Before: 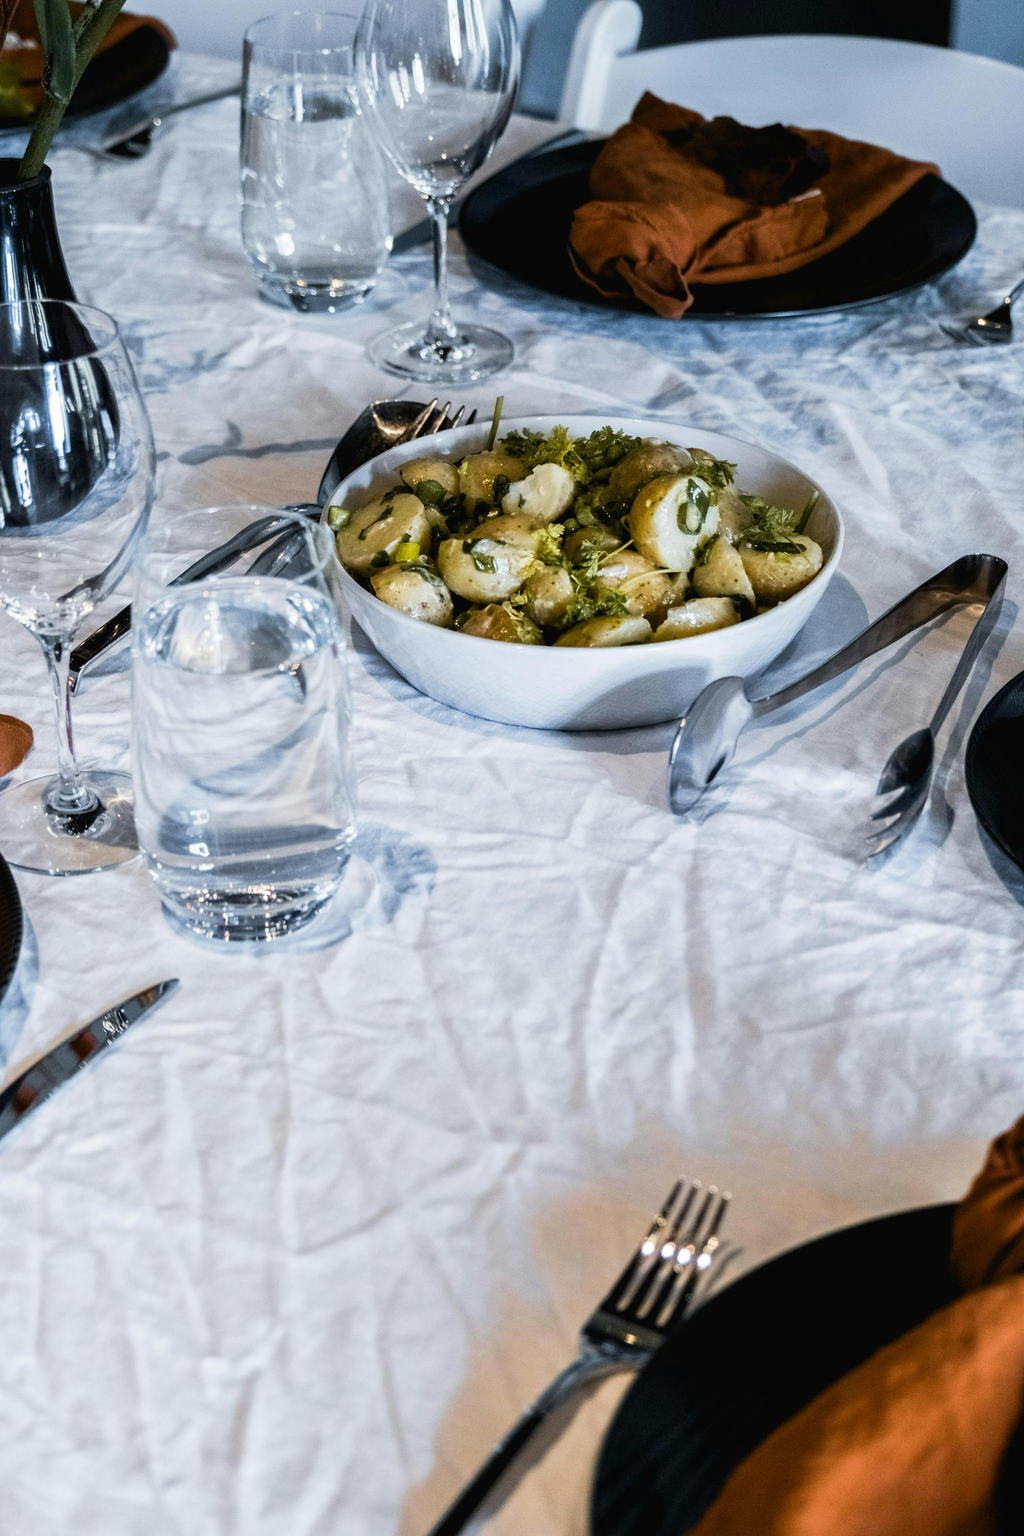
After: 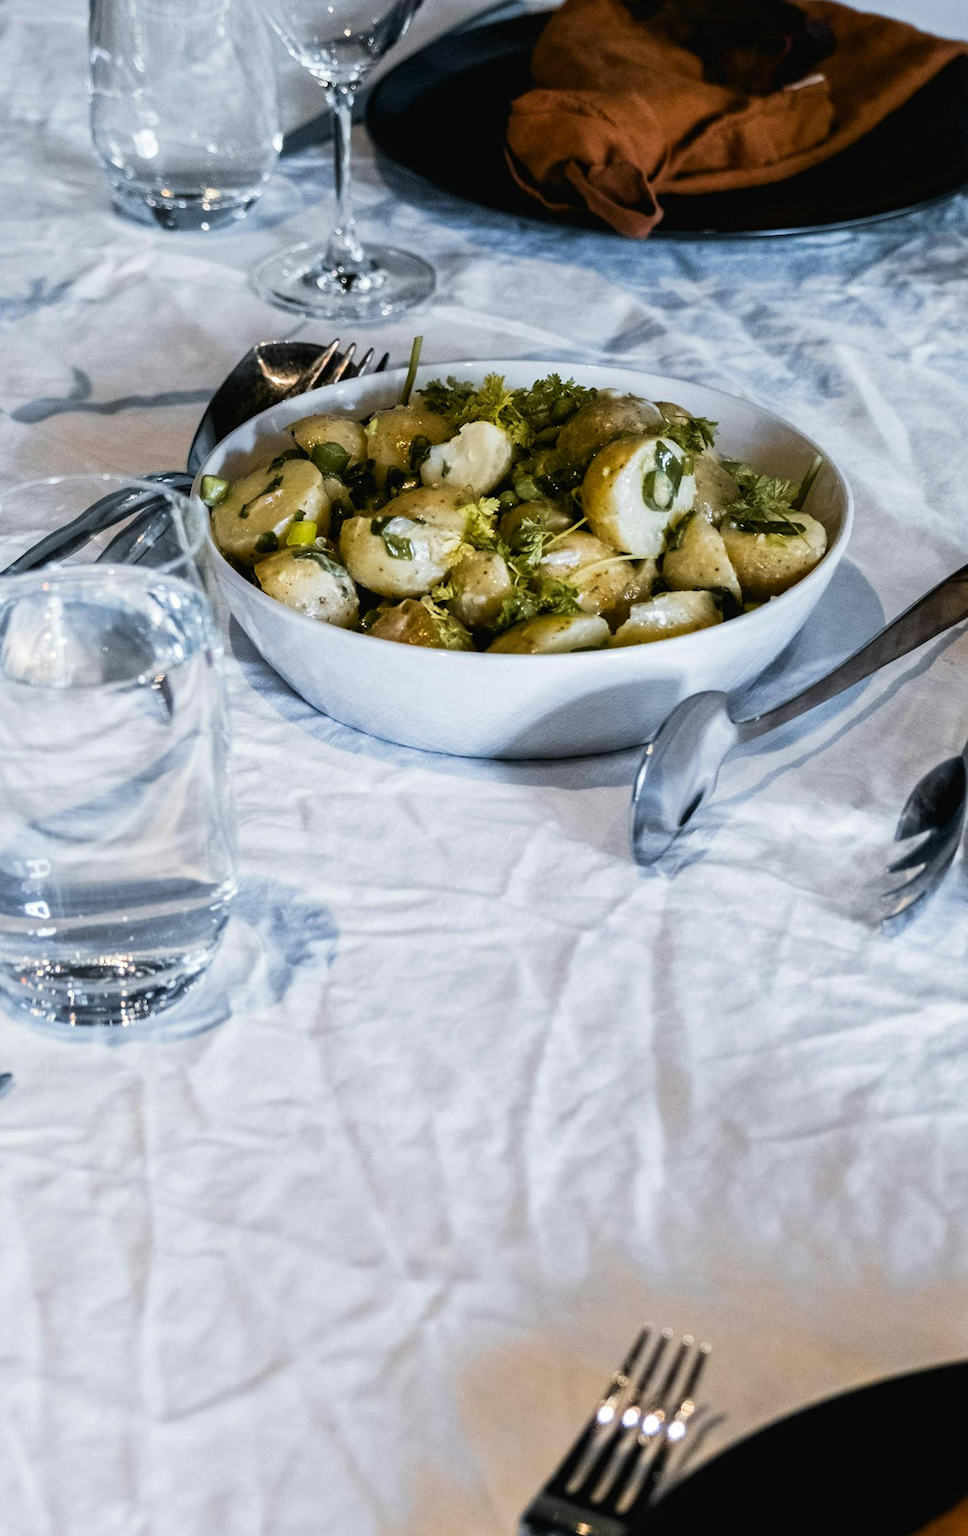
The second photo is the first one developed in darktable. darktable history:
crop: left 16.574%, top 8.511%, right 8.685%, bottom 12.451%
